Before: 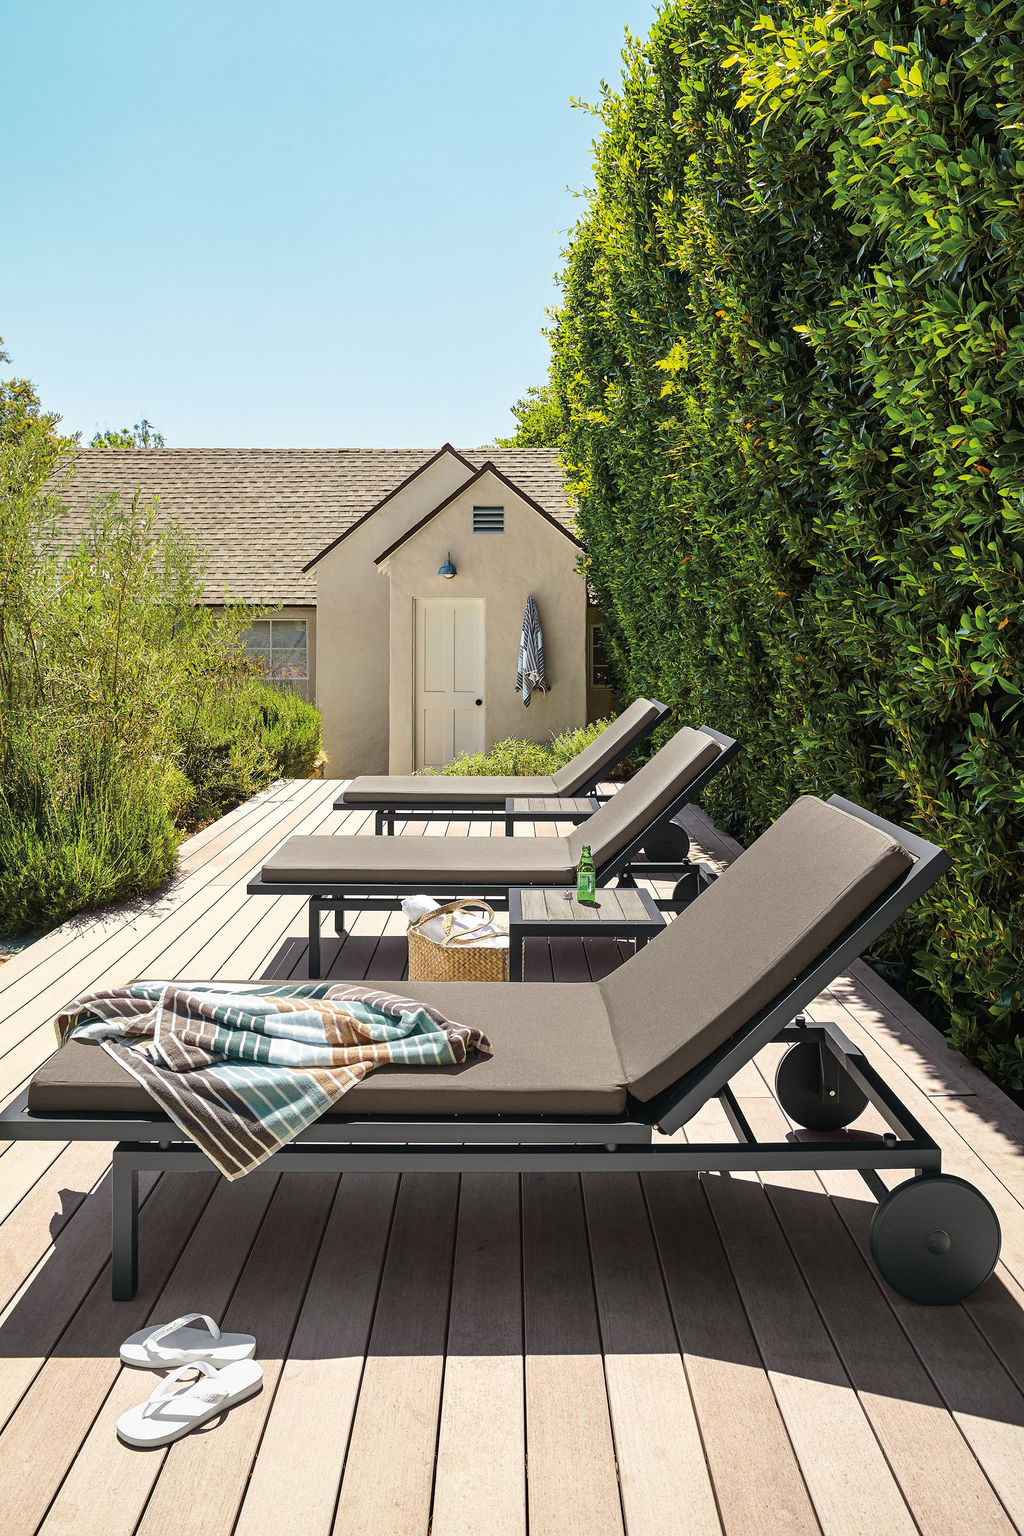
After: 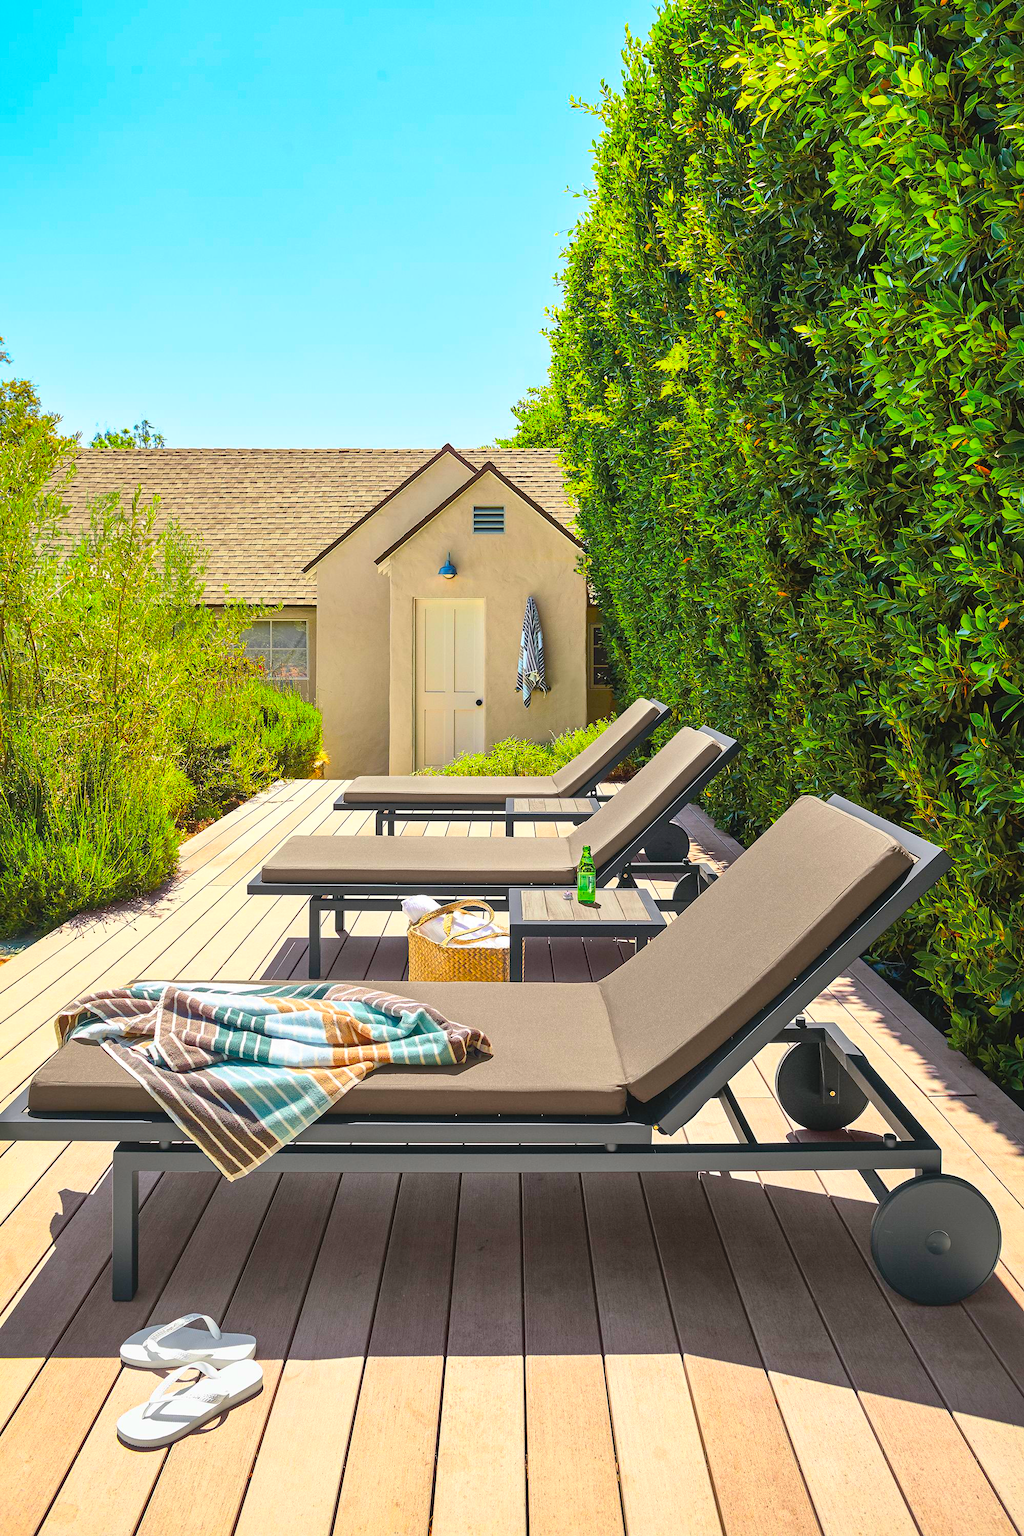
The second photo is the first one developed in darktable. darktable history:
white balance: emerald 1
shadows and highlights: on, module defaults
contrast brightness saturation: contrast 0.2, brightness 0.2, saturation 0.8
